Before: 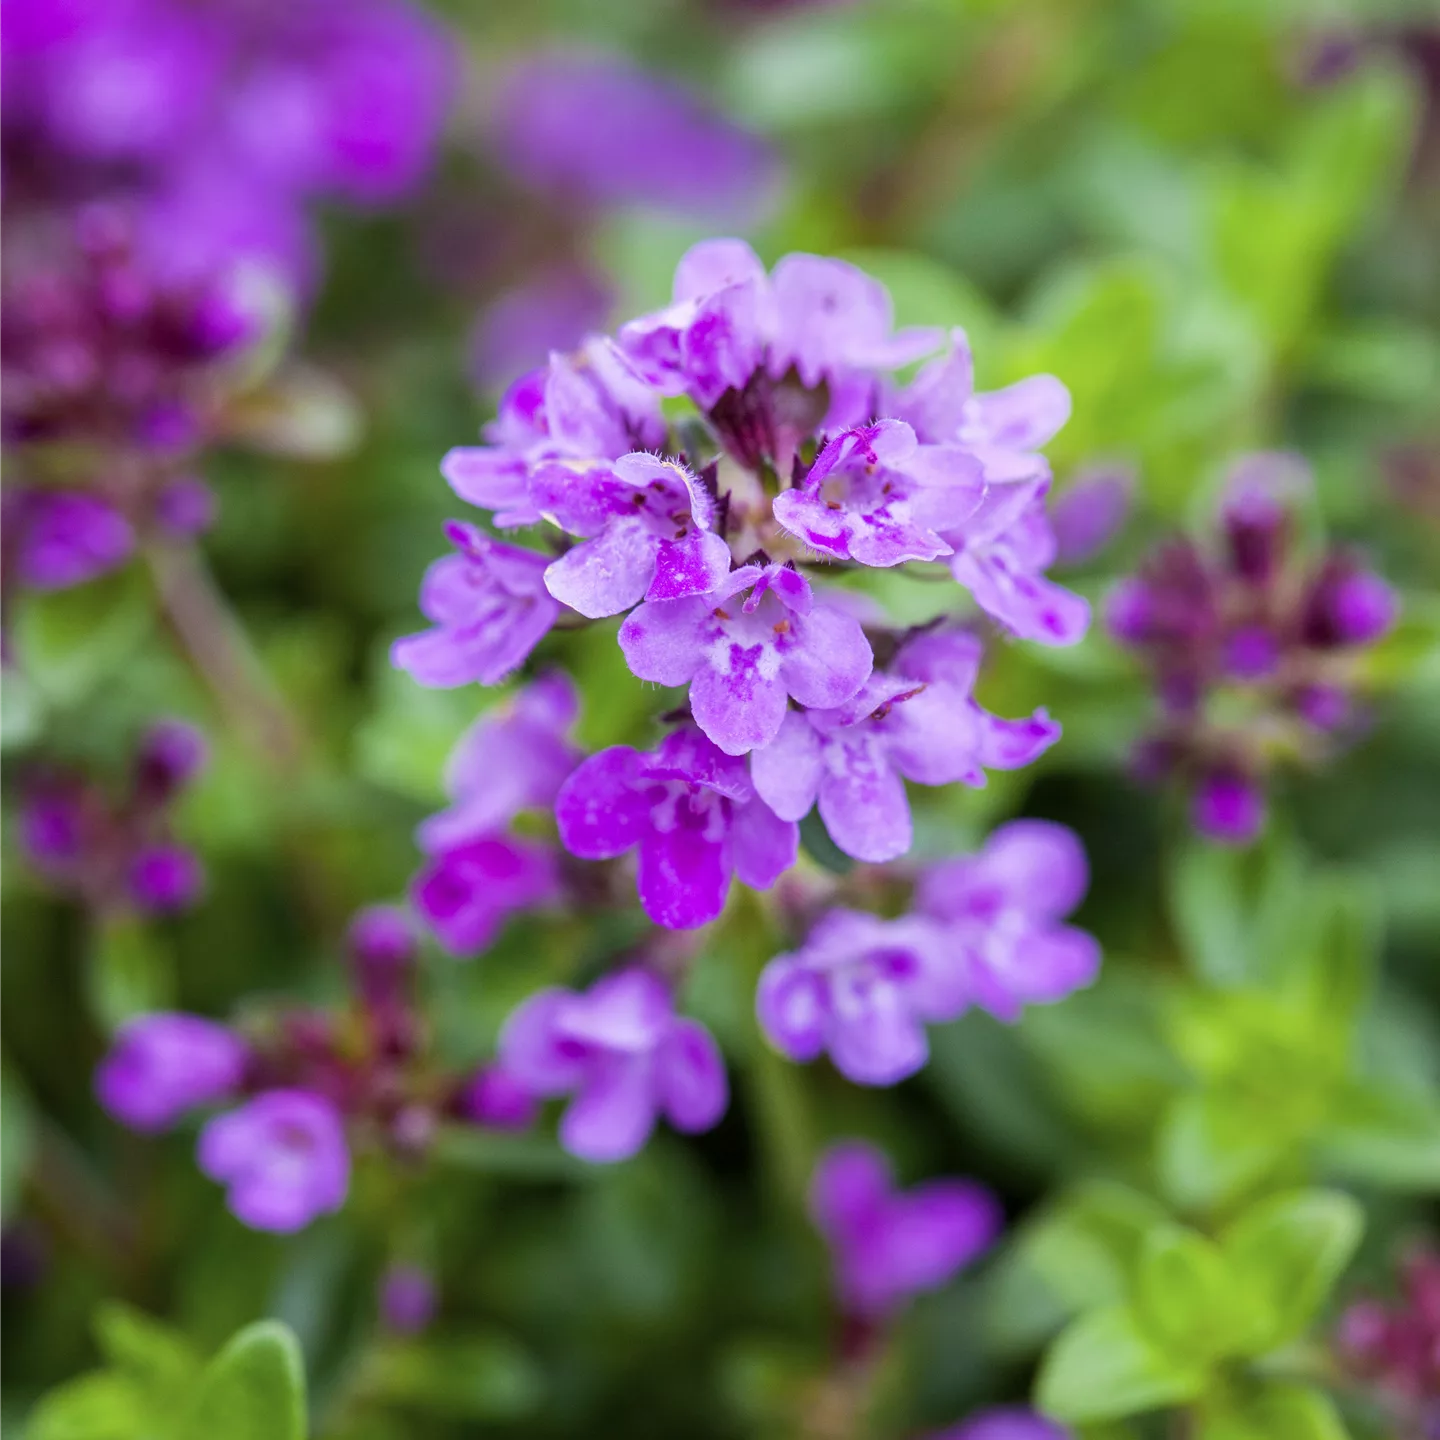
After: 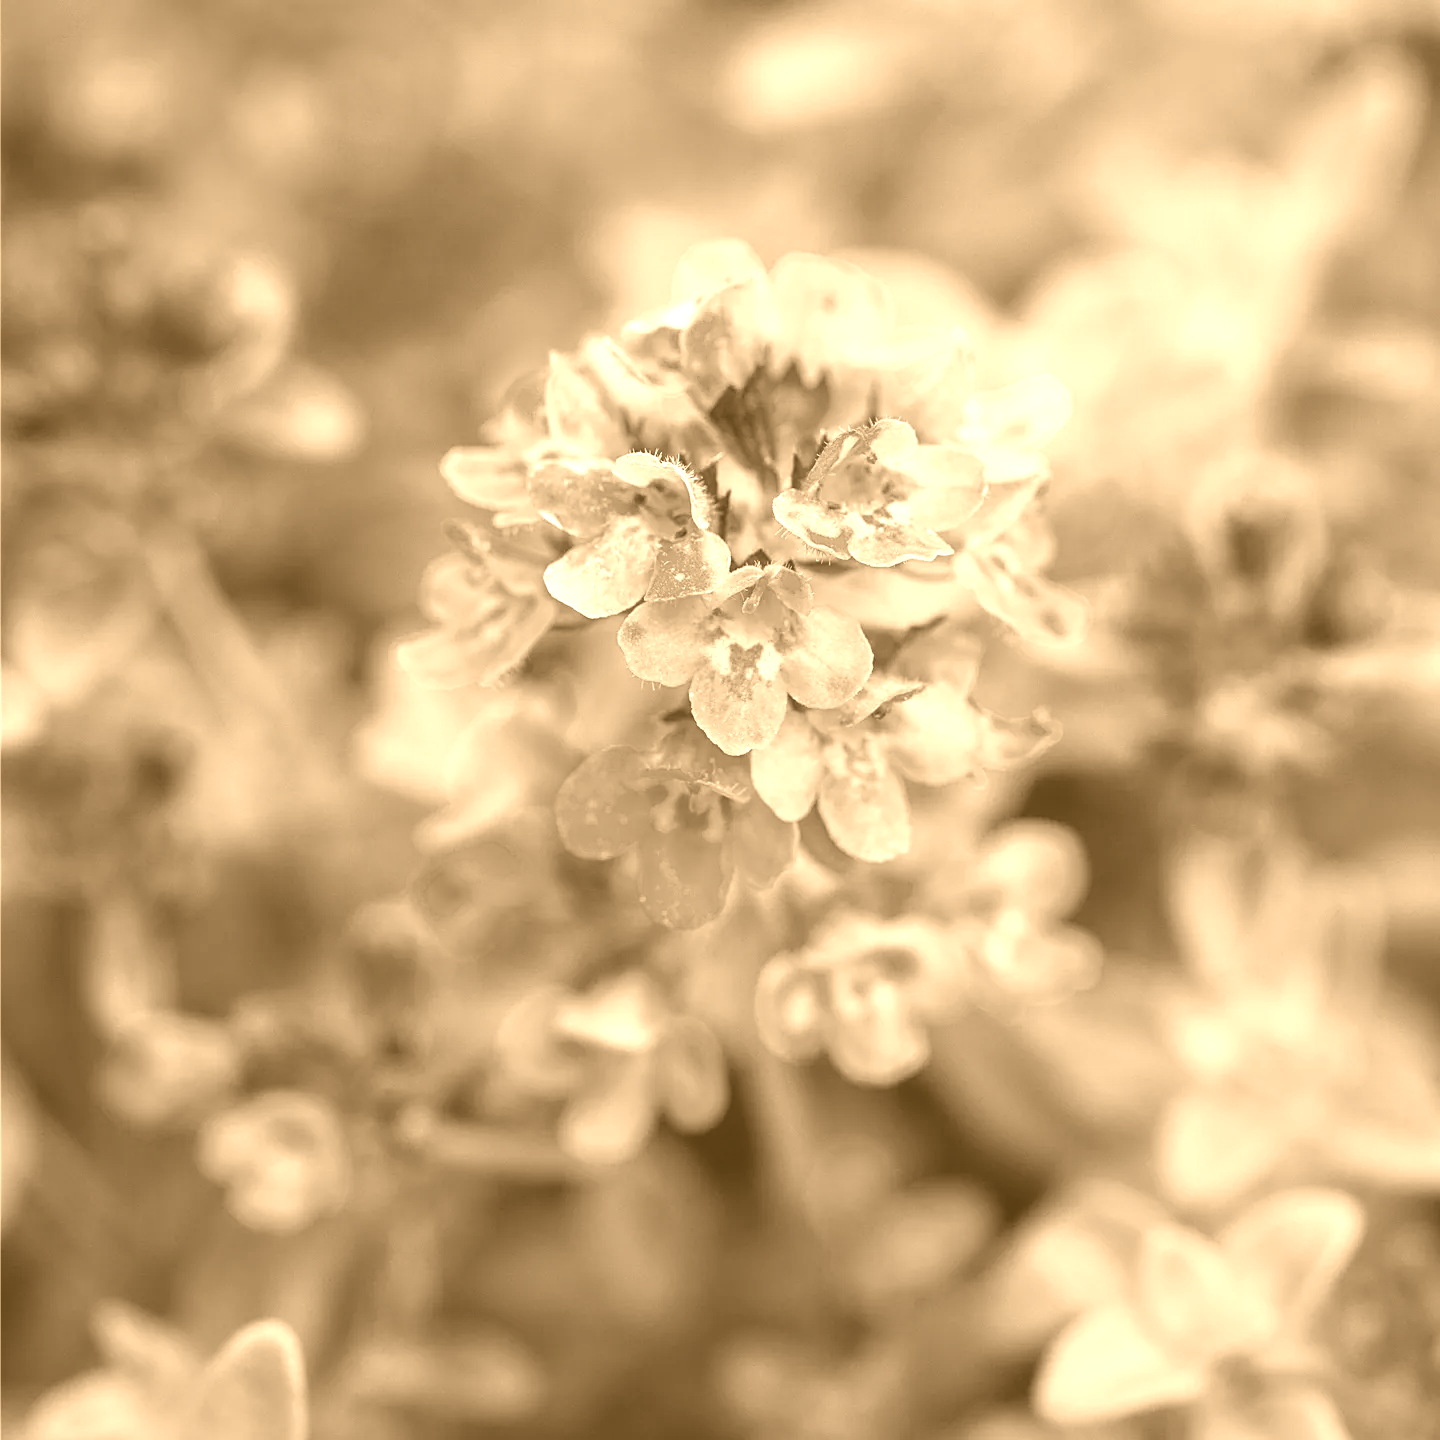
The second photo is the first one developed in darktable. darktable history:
colorize: hue 28.8°, source mix 100%
sharpen: on, module defaults
